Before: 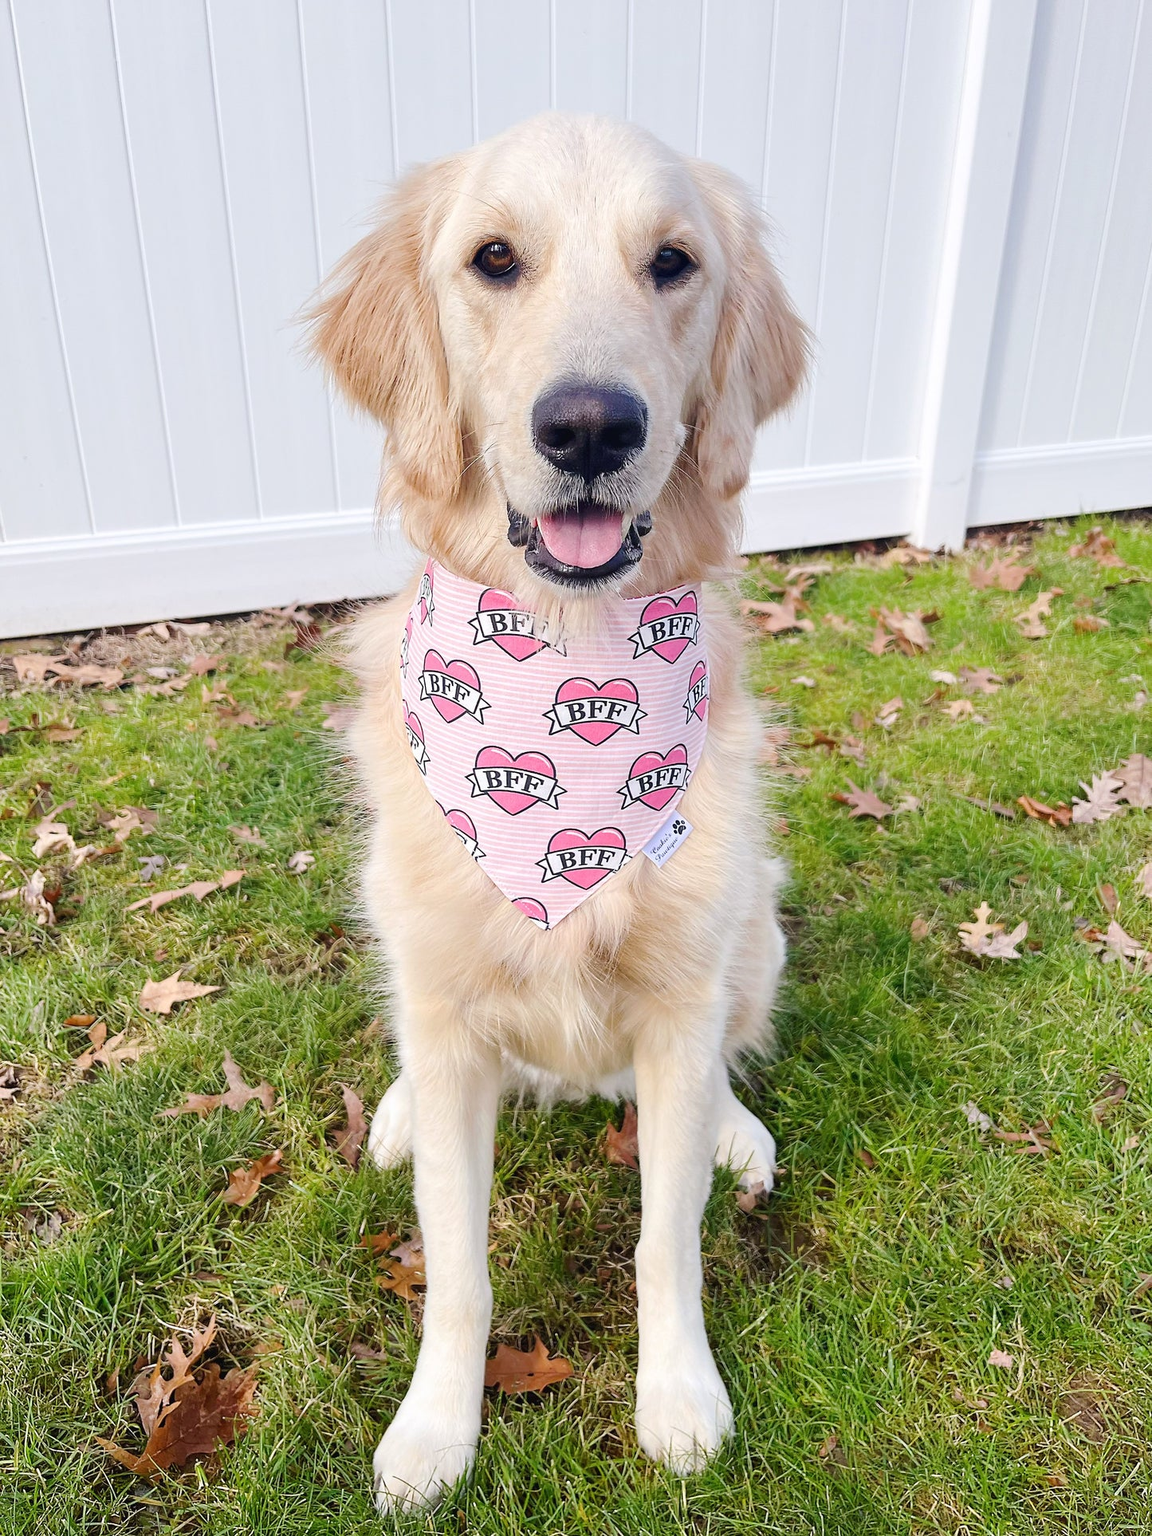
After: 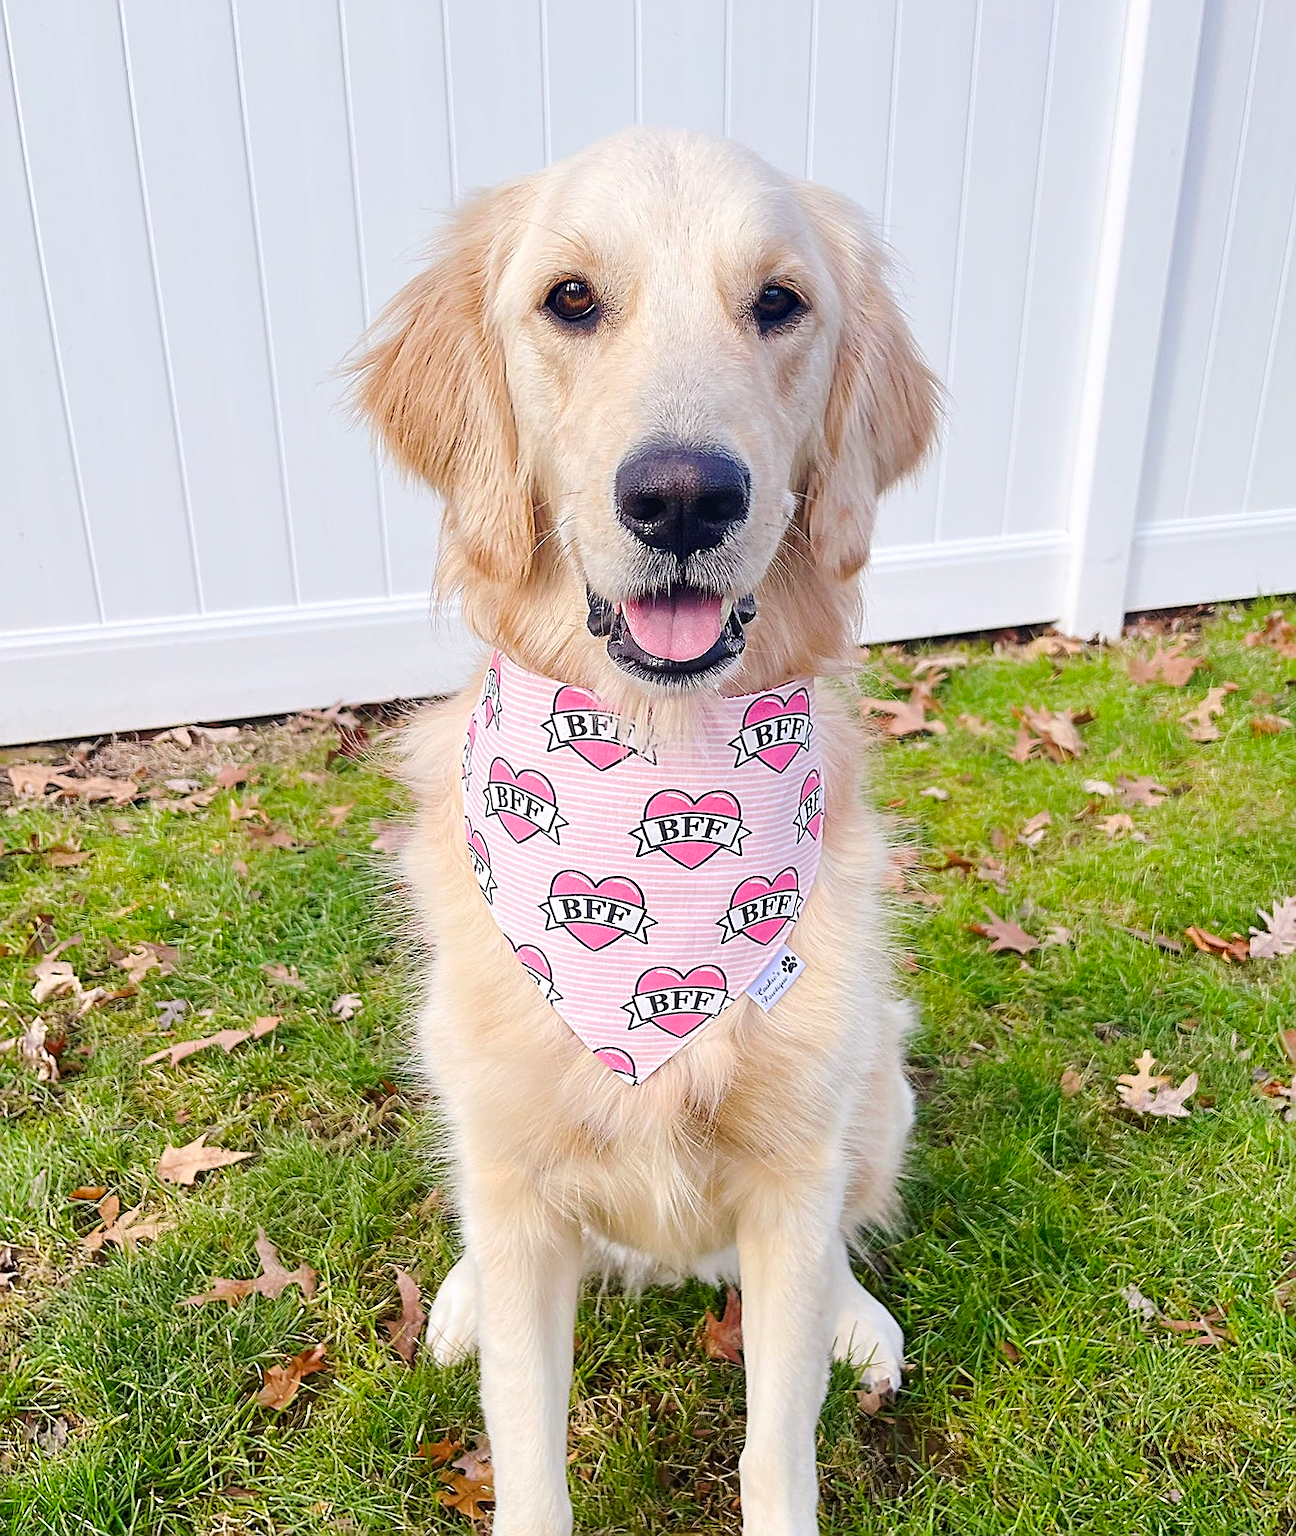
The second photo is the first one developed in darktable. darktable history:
sharpen: amount 0.6
color contrast: green-magenta contrast 1.2, blue-yellow contrast 1.2
crop and rotate: angle 0.2°, left 0.275%, right 3.127%, bottom 14.18%
